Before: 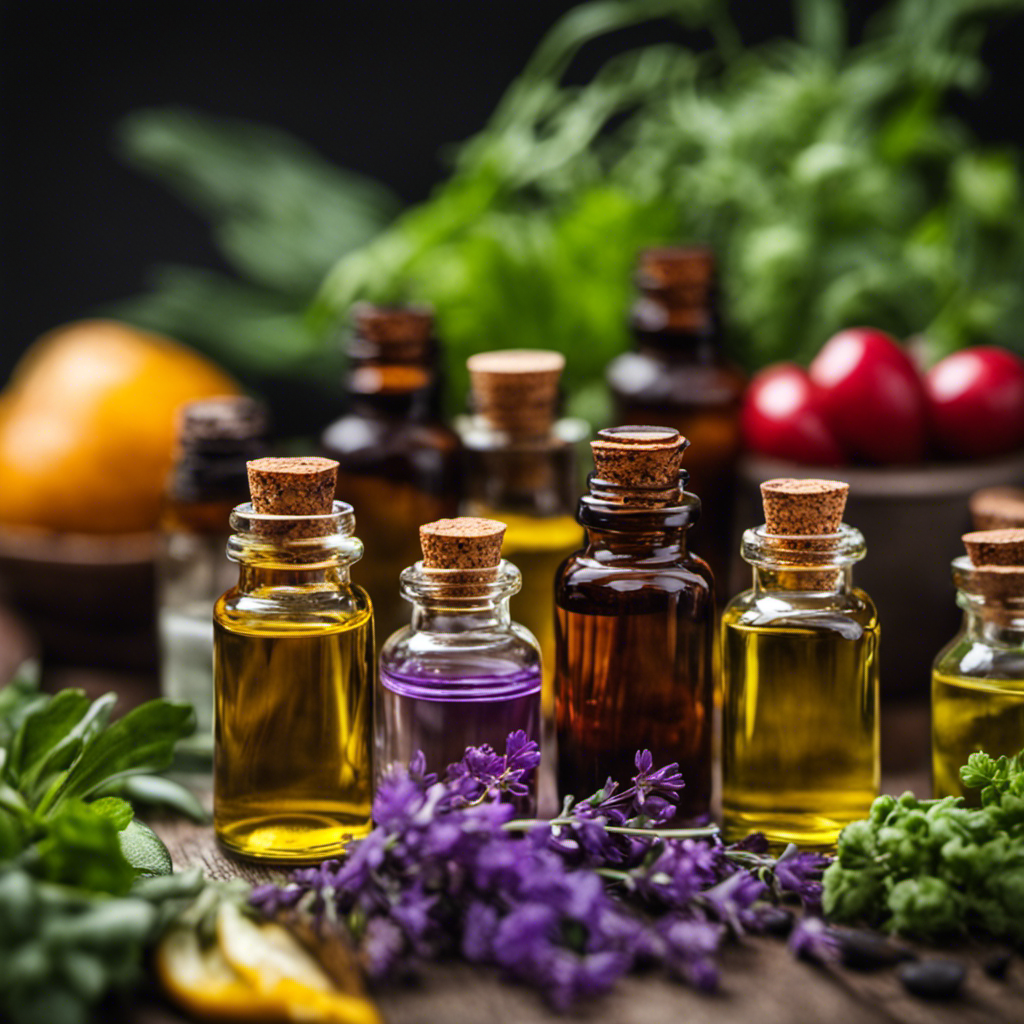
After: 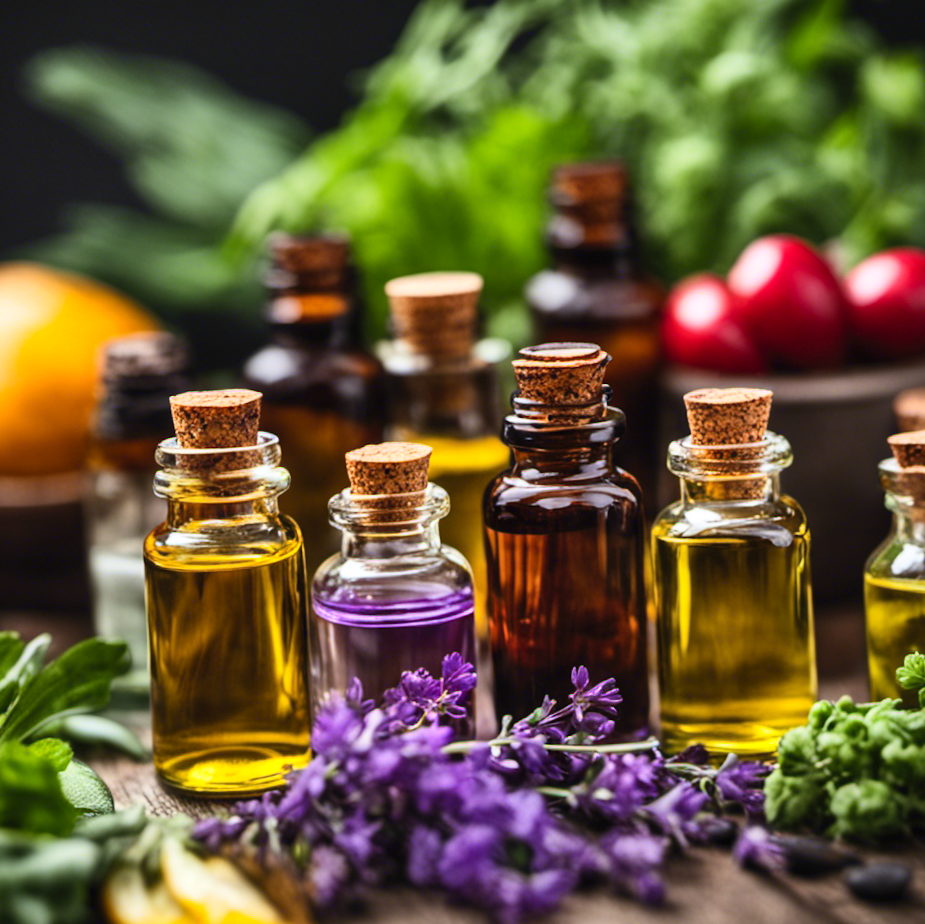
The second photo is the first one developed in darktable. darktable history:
crop and rotate: angle 2.65°, left 5.492%, top 5.685%
shadows and highlights: shadows 37.24, highlights -26.65, soften with gaussian
contrast brightness saturation: contrast 0.201, brightness 0.145, saturation 0.148
